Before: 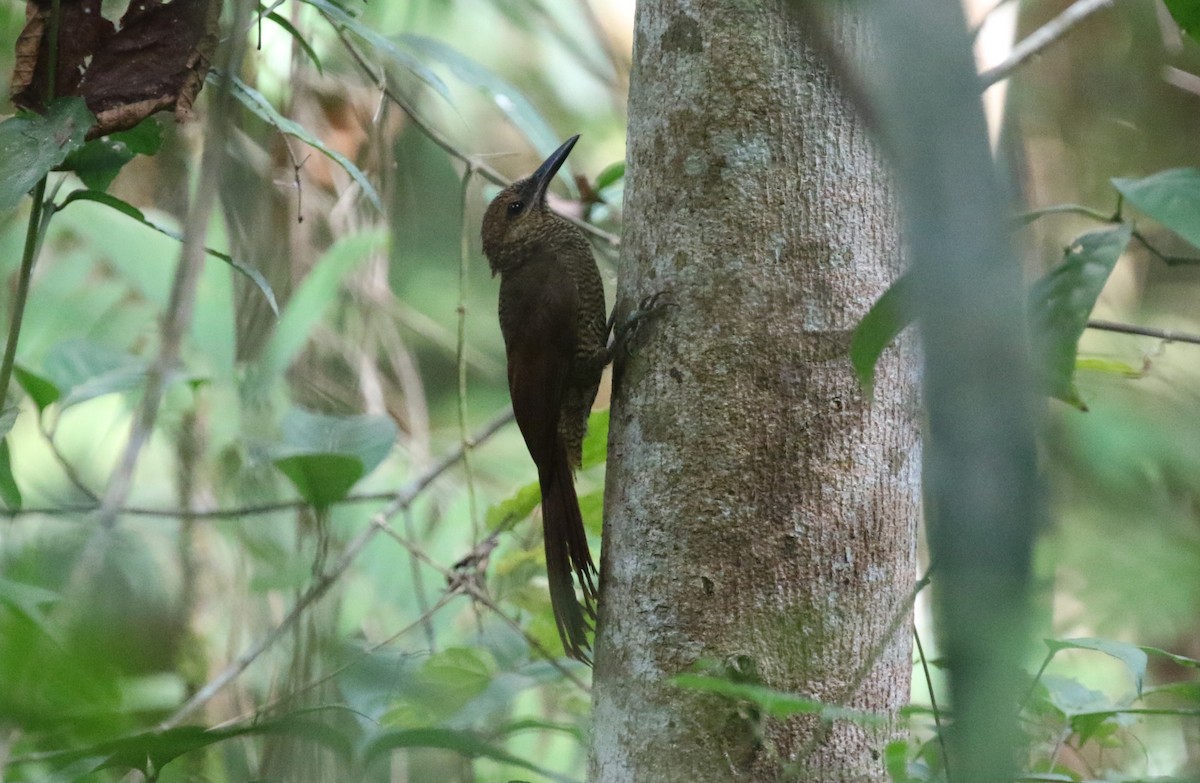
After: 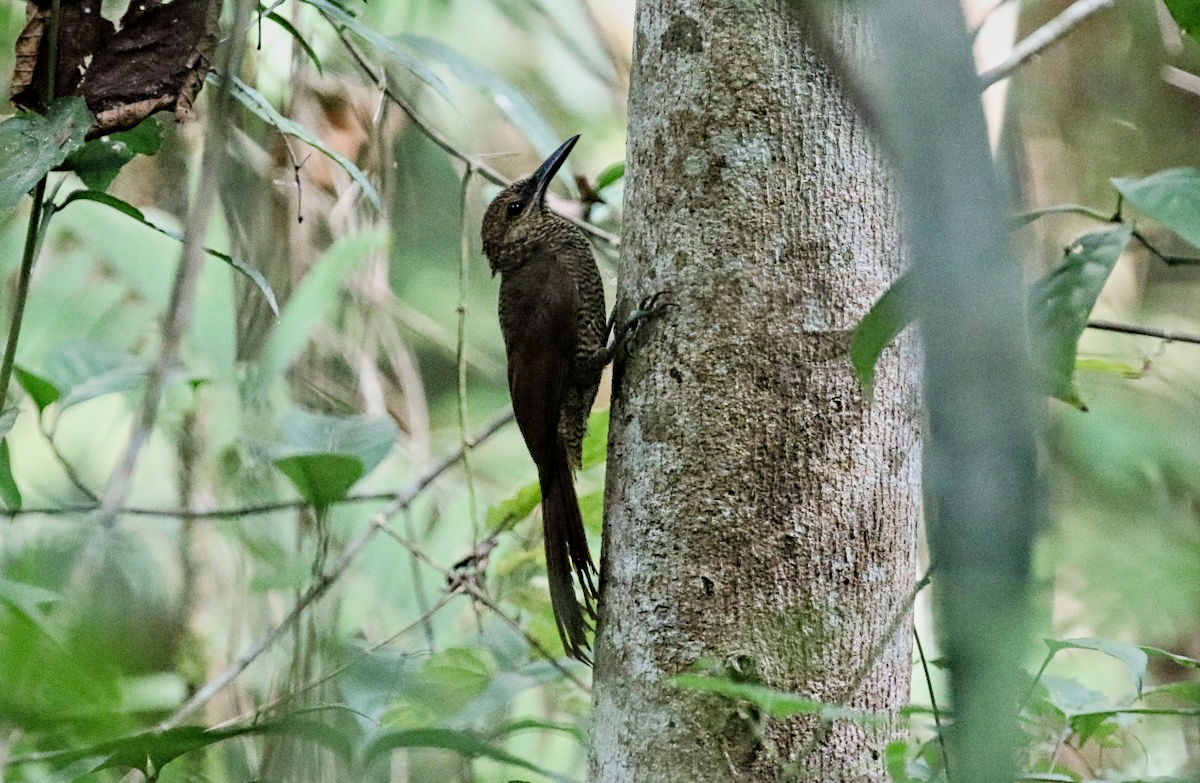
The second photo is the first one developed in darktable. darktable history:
contrast equalizer: octaves 7, y [[0.5, 0.542, 0.583, 0.625, 0.667, 0.708], [0.5 ×6], [0.5 ×6], [0 ×6], [0 ×6]]
filmic rgb: black relative exposure -7.65 EV, white relative exposure 4.56 EV, hardness 3.61
exposure: black level correction 0.001, exposure 0.498 EV, compensate exposure bias true, compensate highlight preservation false
